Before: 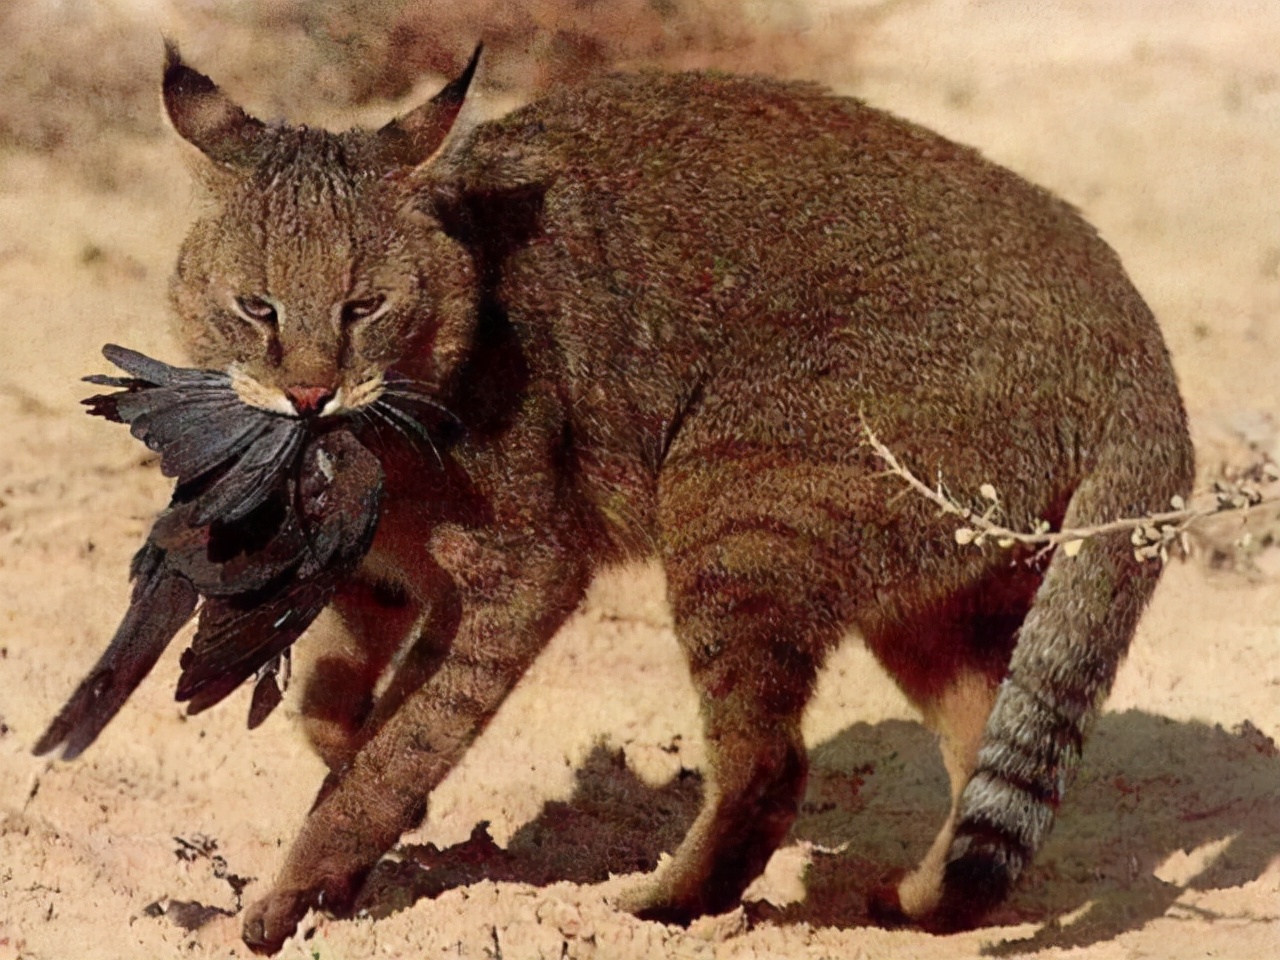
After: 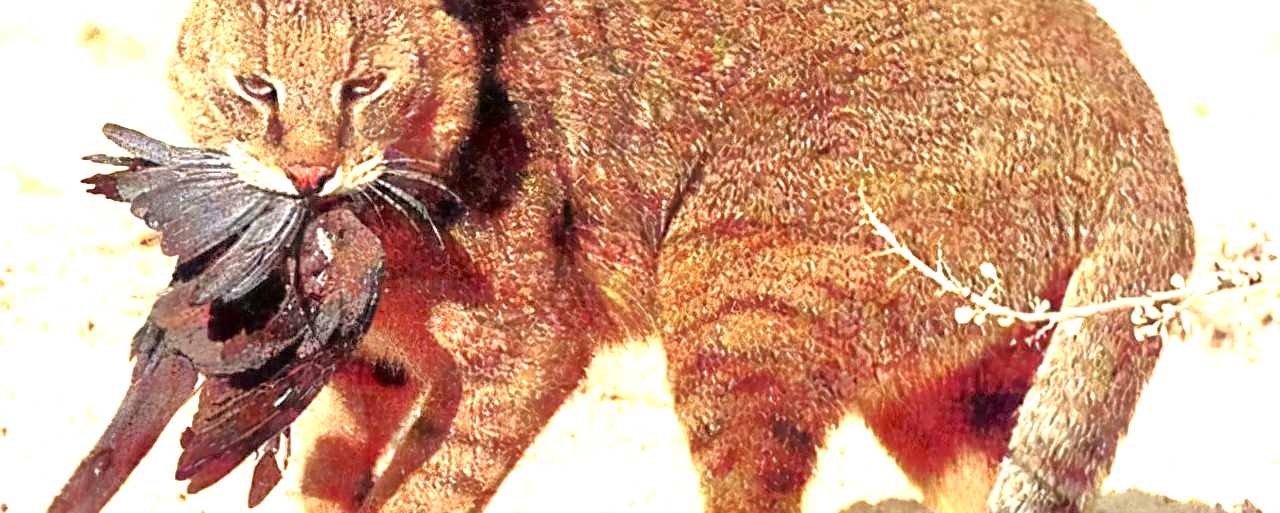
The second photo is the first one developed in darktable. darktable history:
exposure: exposure 2 EV, compensate highlight preservation false
crop and rotate: top 23.043%, bottom 23.437%
tone equalizer: -7 EV 0.15 EV, -6 EV 0.6 EV, -5 EV 1.15 EV, -4 EV 1.33 EV, -3 EV 1.15 EV, -2 EV 0.6 EV, -1 EV 0.15 EV, mask exposure compensation -0.5 EV
sharpen: radius 1.864, amount 0.398, threshold 1.271
color contrast: green-magenta contrast 0.96
